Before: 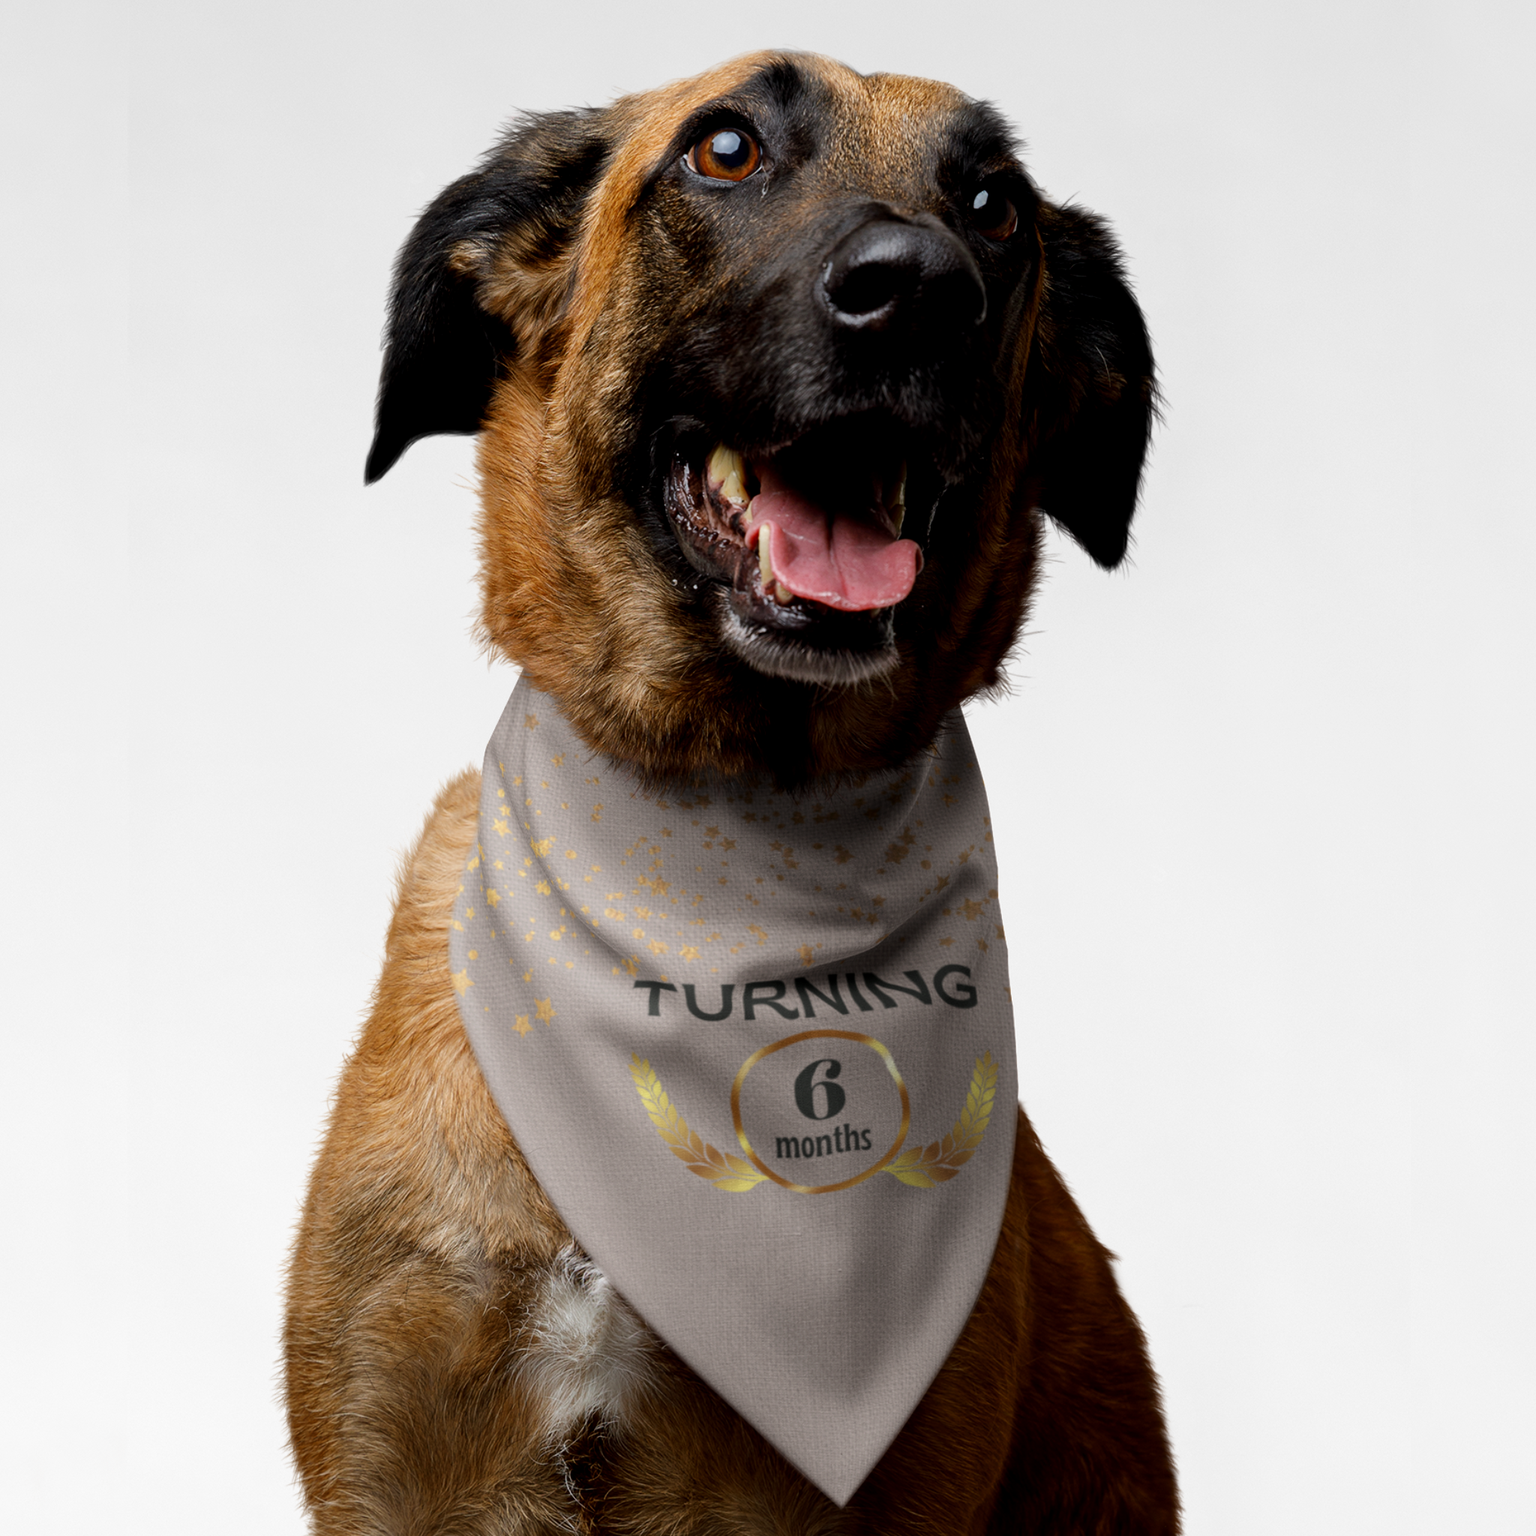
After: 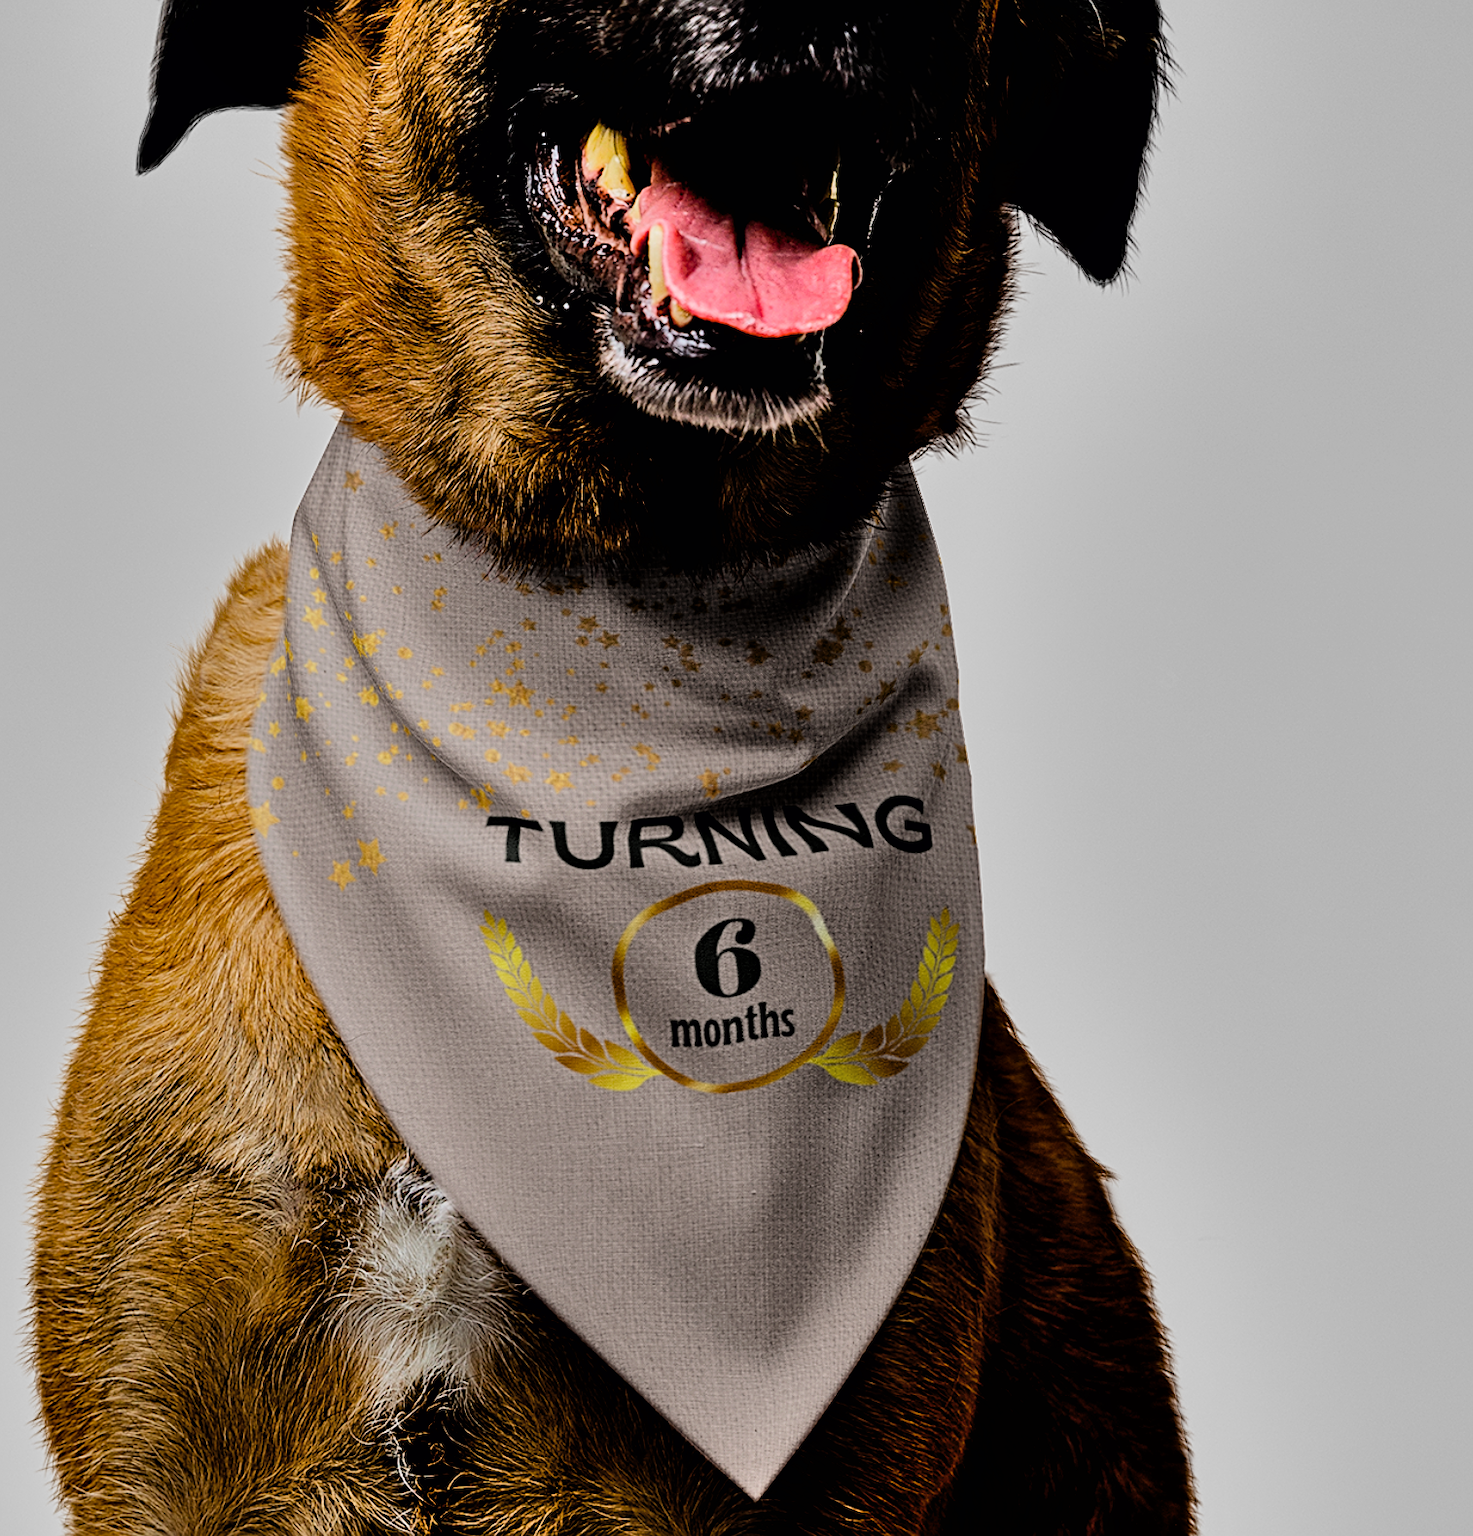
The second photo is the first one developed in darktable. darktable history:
sharpen: on, module defaults
filmic rgb: black relative exposure -7.15 EV, white relative exposure 5.36 EV, hardness 3.02, color science v6 (2022)
contrast equalizer: octaves 7, y [[0.5, 0.542, 0.583, 0.625, 0.667, 0.708], [0.5 ×6], [0.5 ×6], [0 ×6], [0 ×6]]
shadows and highlights: low approximation 0.01, soften with gaussian
crop: left 16.871%, top 22.857%, right 9.116%
color balance rgb: linear chroma grading › global chroma 15%, perceptual saturation grading › global saturation 30%
